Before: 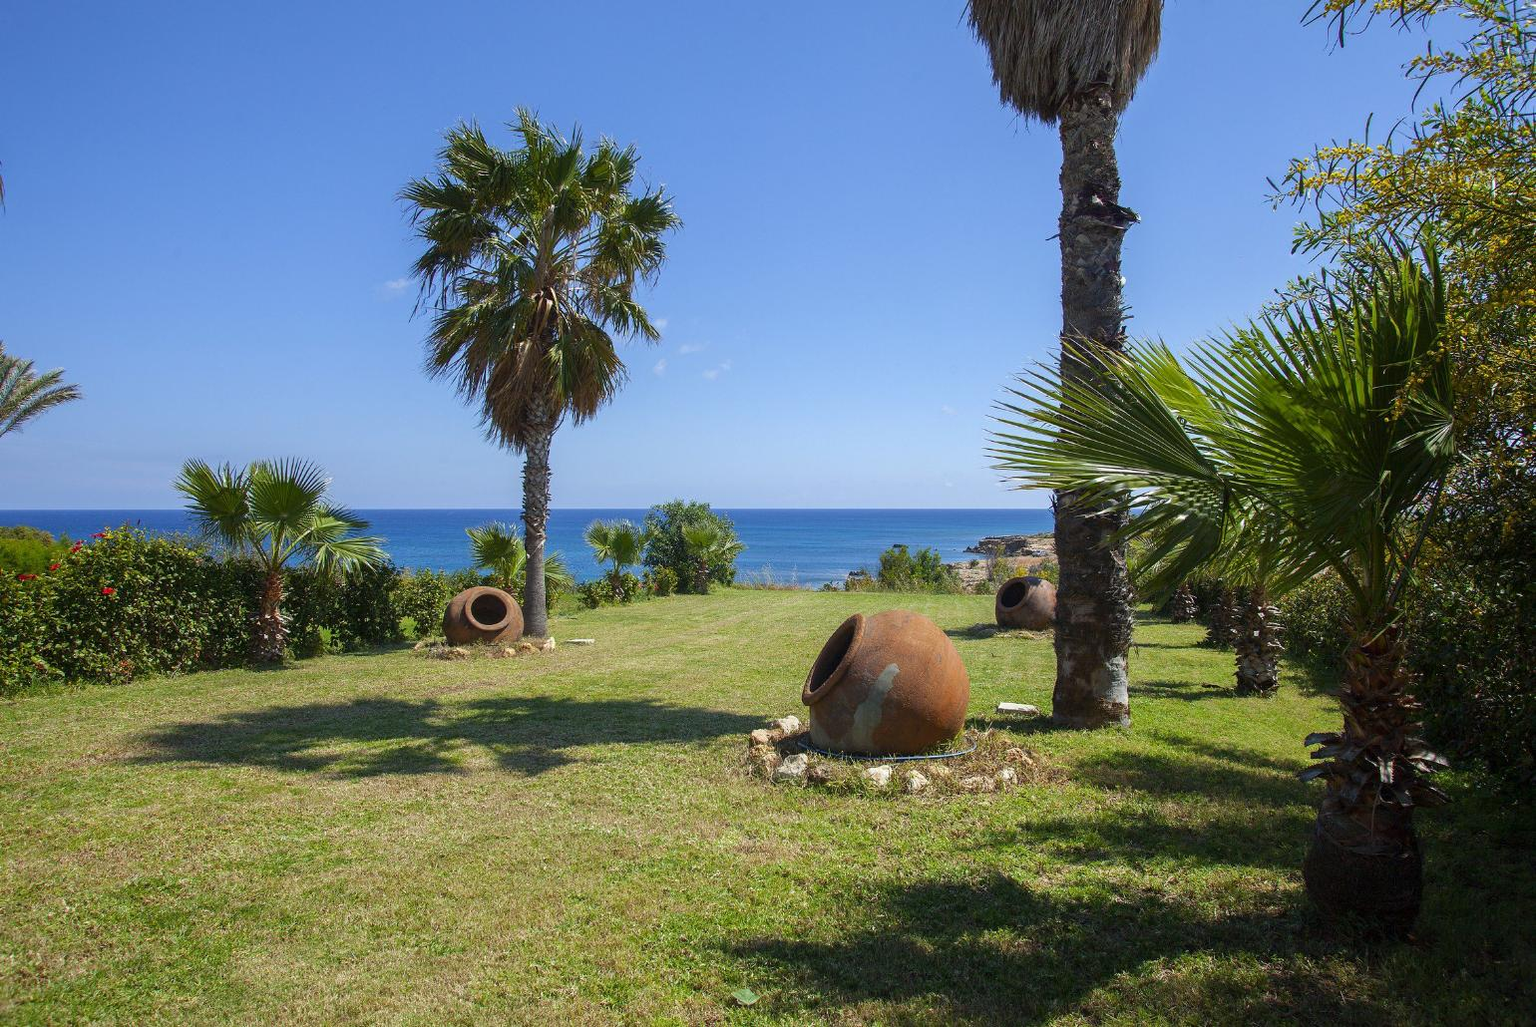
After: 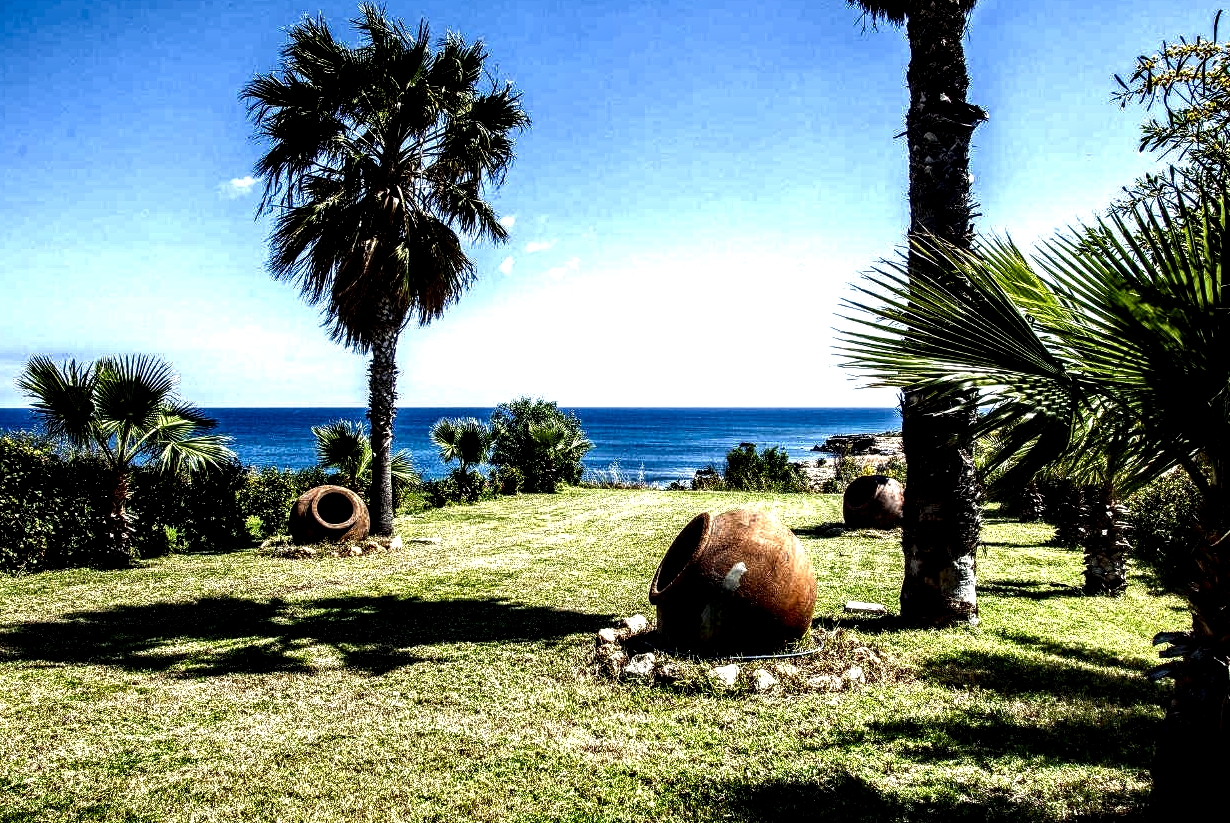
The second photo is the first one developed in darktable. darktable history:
crop and rotate: left 10.071%, top 10.071%, right 10.02%, bottom 10.02%
exposure: exposure 0.935 EV, compensate highlight preservation false
local contrast: highlights 115%, shadows 42%, detail 293%
contrast brightness saturation: brightness -0.52
